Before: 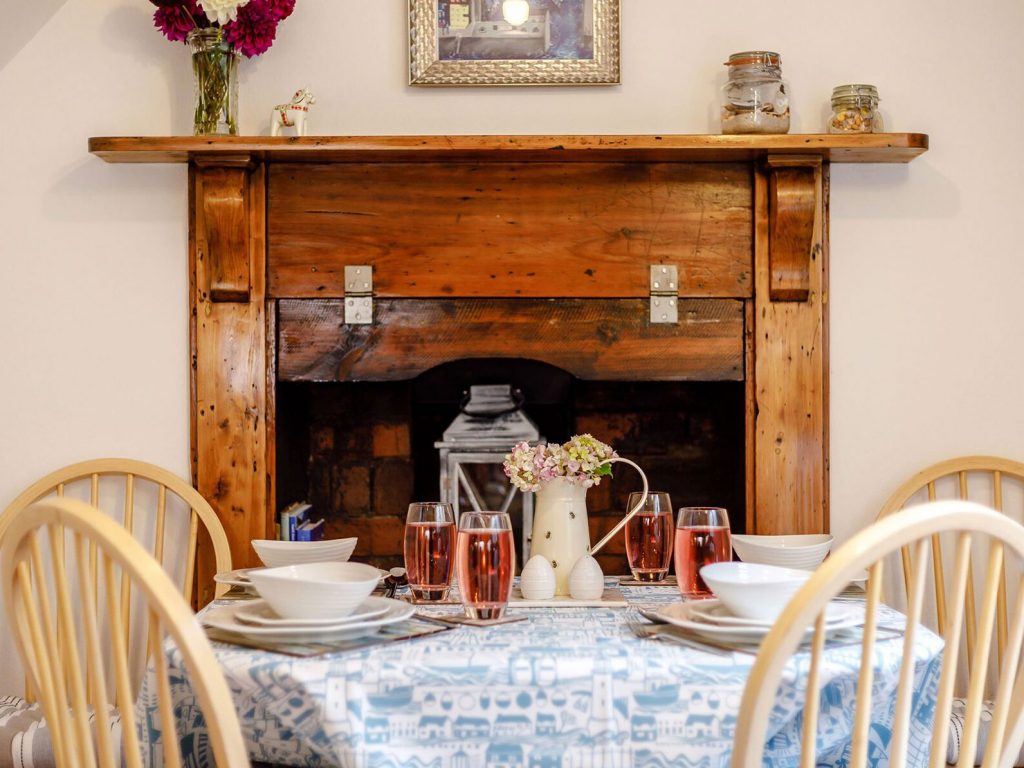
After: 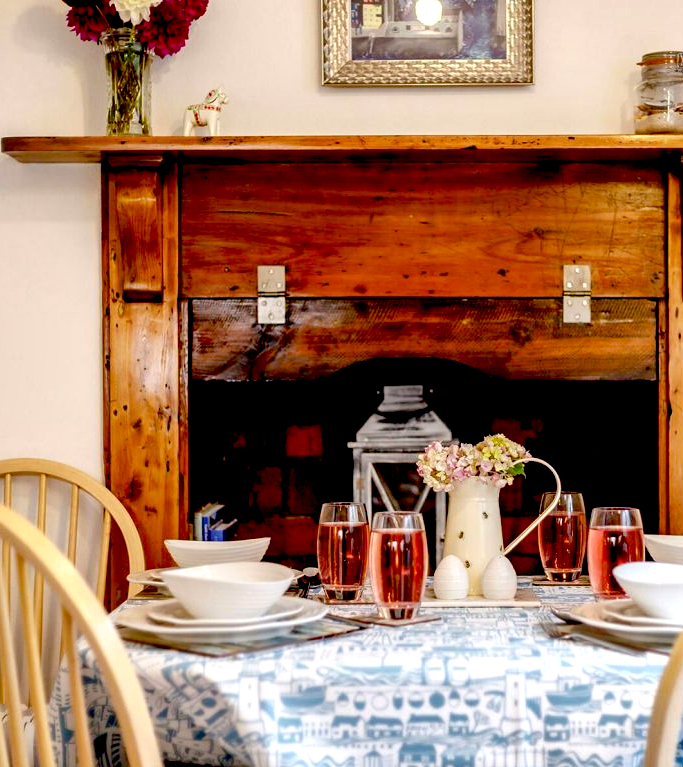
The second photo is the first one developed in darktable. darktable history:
crop and rotate: left 8.557%, right 24.733%
shadows and highlights: radius 109.67, shadows 23.29, highlights -59.5, shadows color adjustment 97.67%, low approximation 0.01, soften with gaussian
exposure: black level correction 0.032, exposure 0.304 EV, compensate exposure bias true, compensate highlight preservation false
